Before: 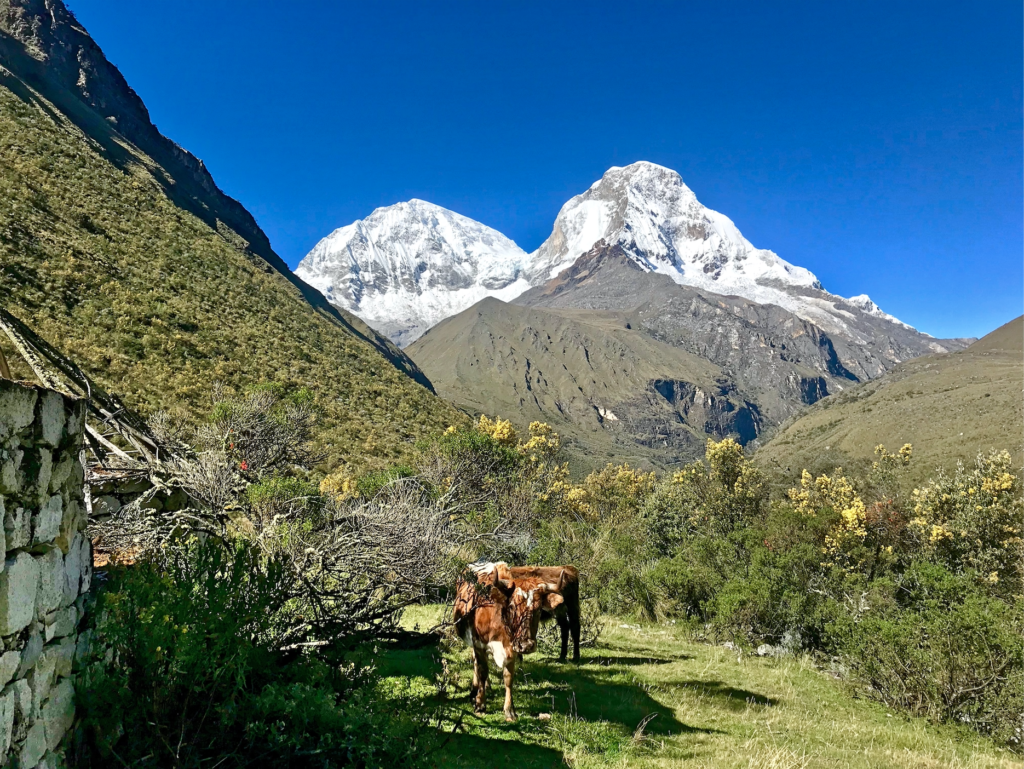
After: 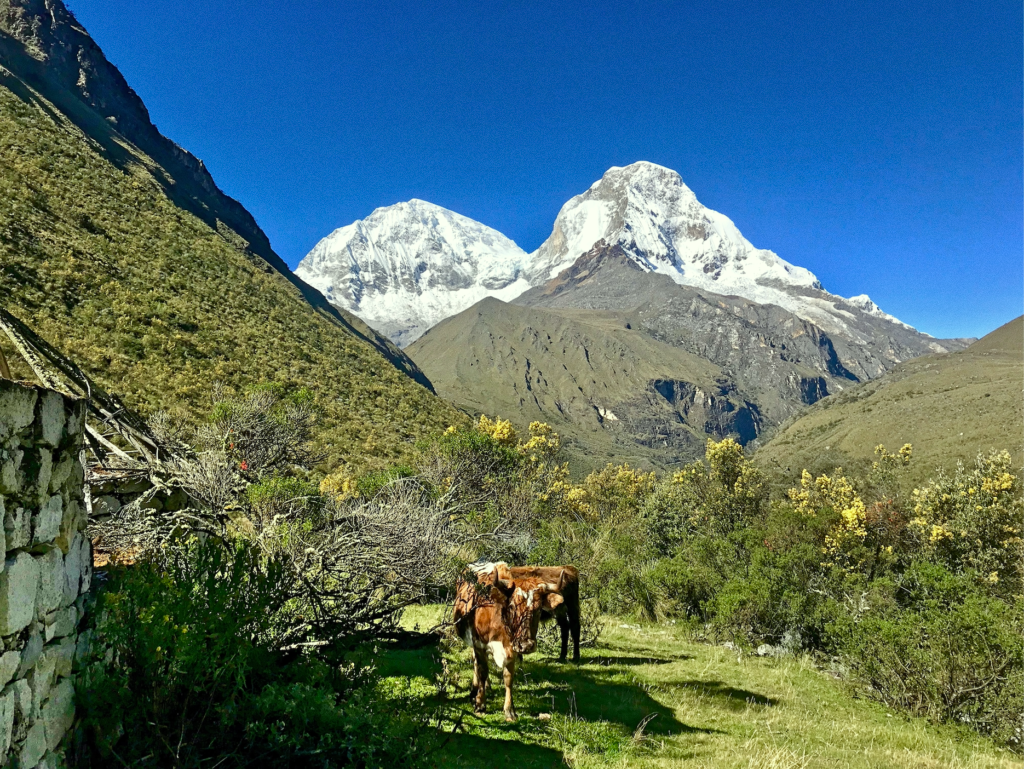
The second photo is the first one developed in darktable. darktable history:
grain: coarseness 0.09 ISO, strength 10%
color correction: highlights a* -4.28, highlights b* 6.53
